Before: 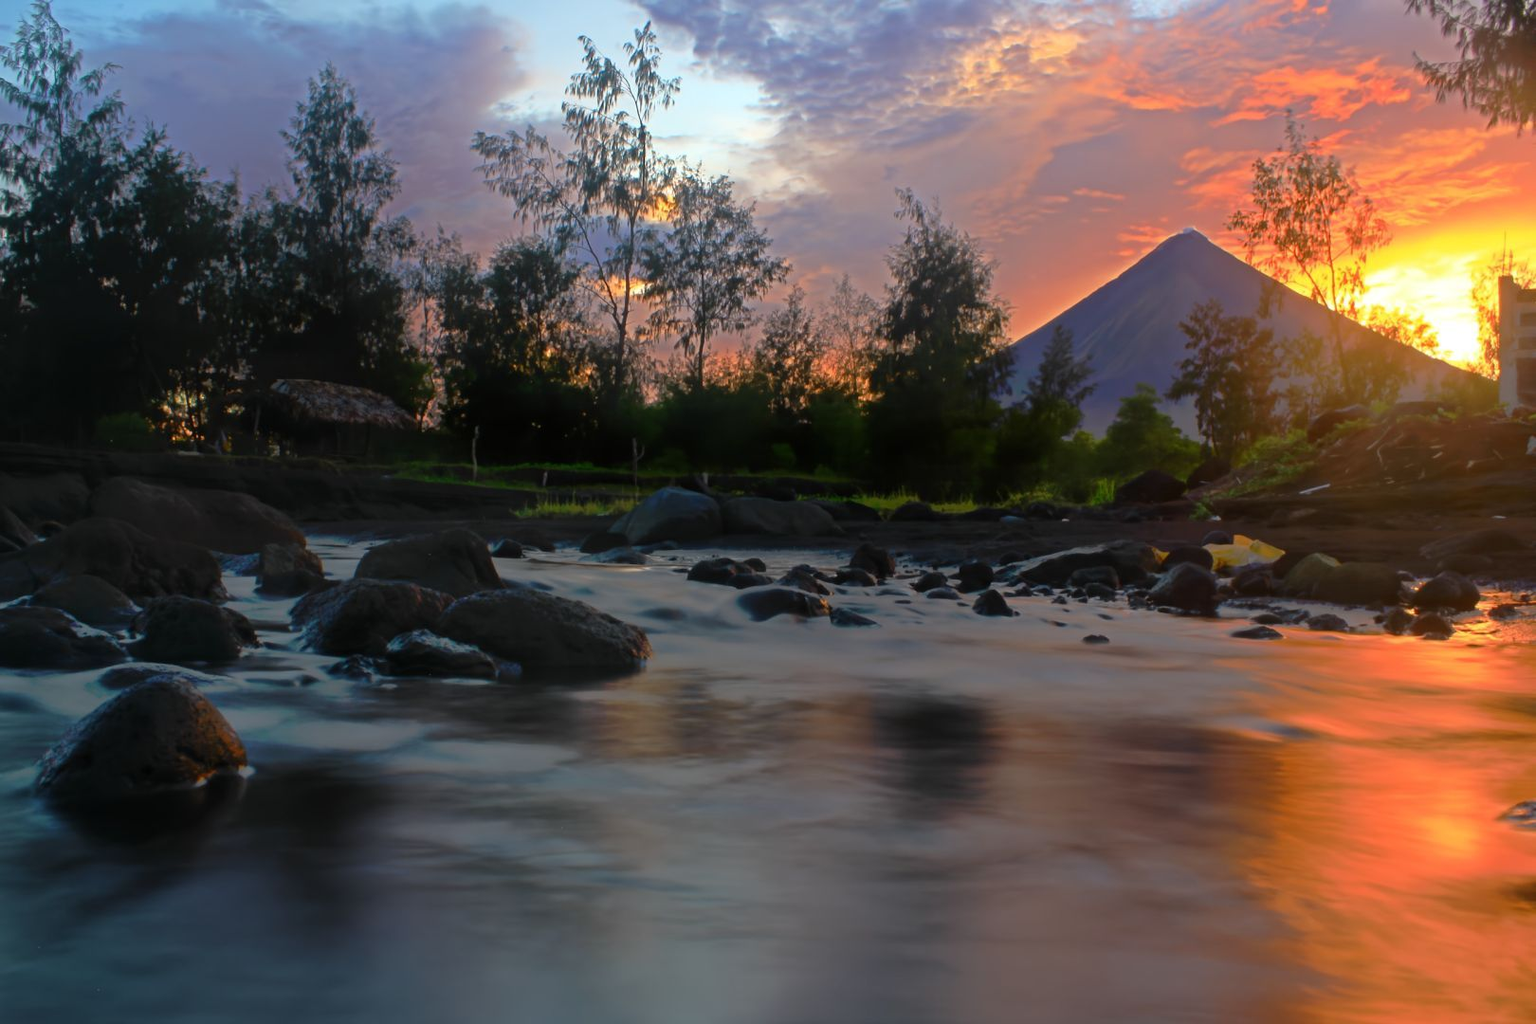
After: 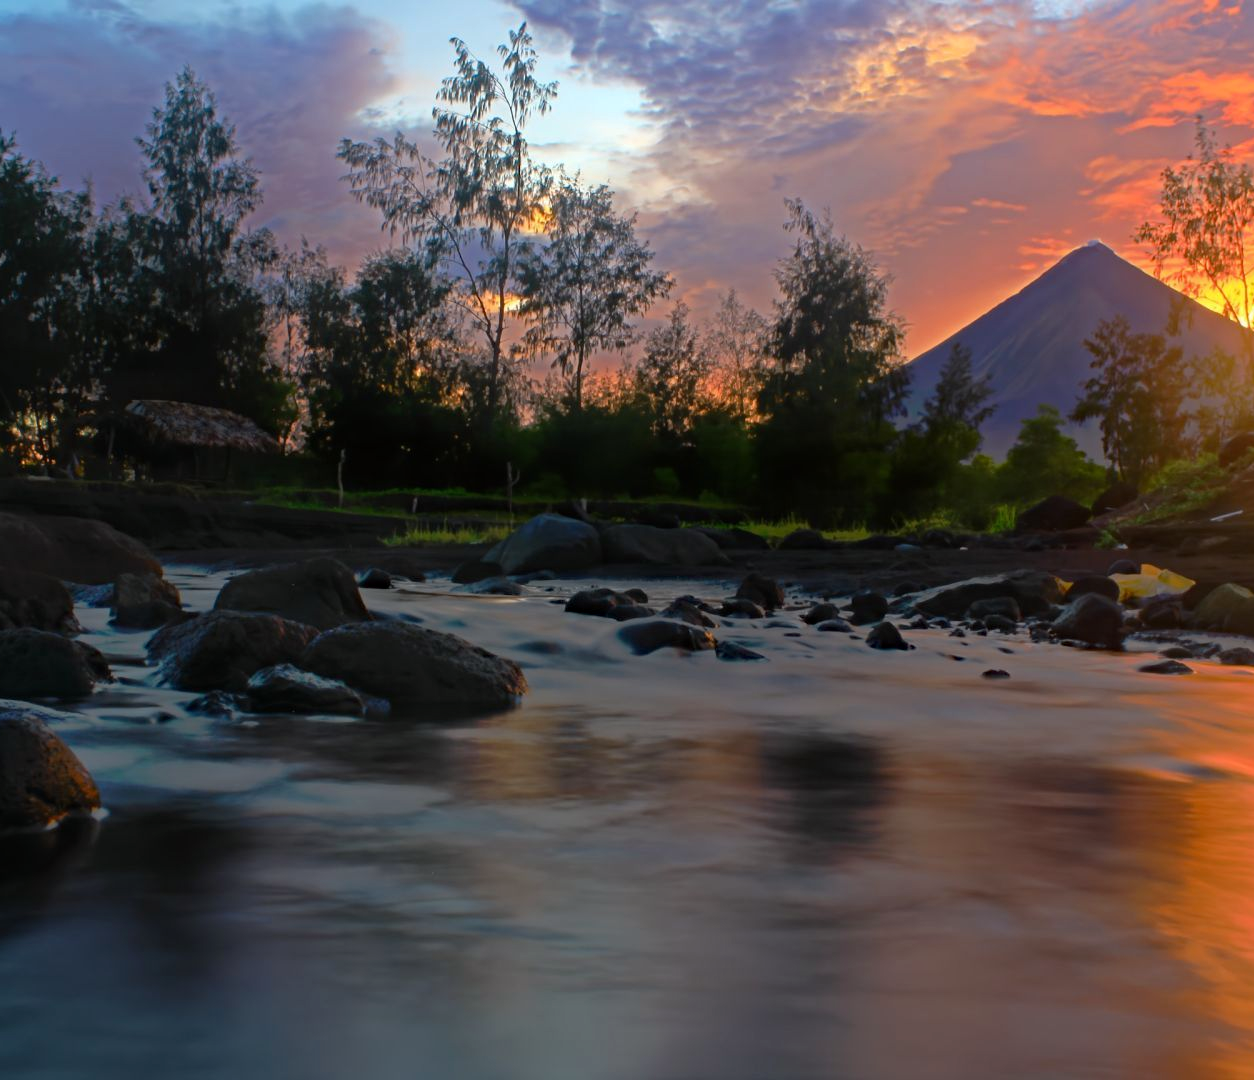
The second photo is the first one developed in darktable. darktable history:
haze removal: compatibility mode true, adaptive false
bloom: size 3%, threshold 100%, strength 0%
crop: left 9.88%, right 12.664%
